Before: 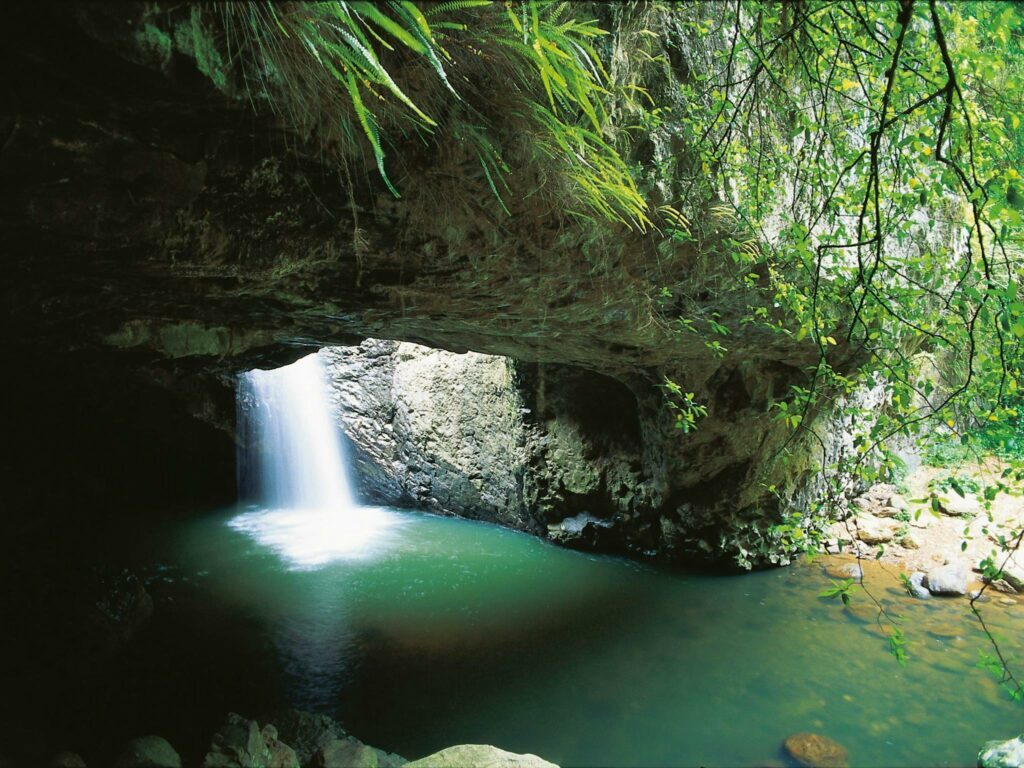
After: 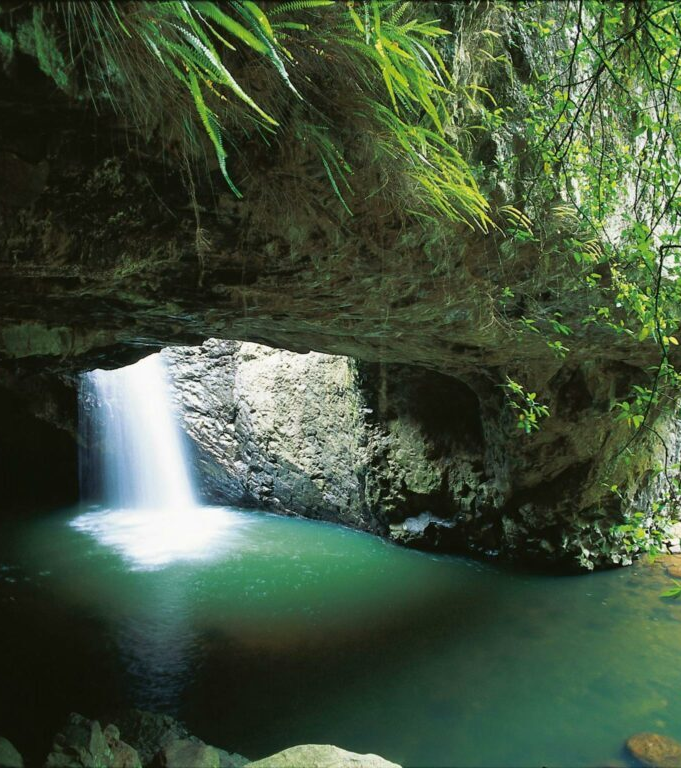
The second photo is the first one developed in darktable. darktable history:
crop and rotate: left 15.484%, right 17.952%
